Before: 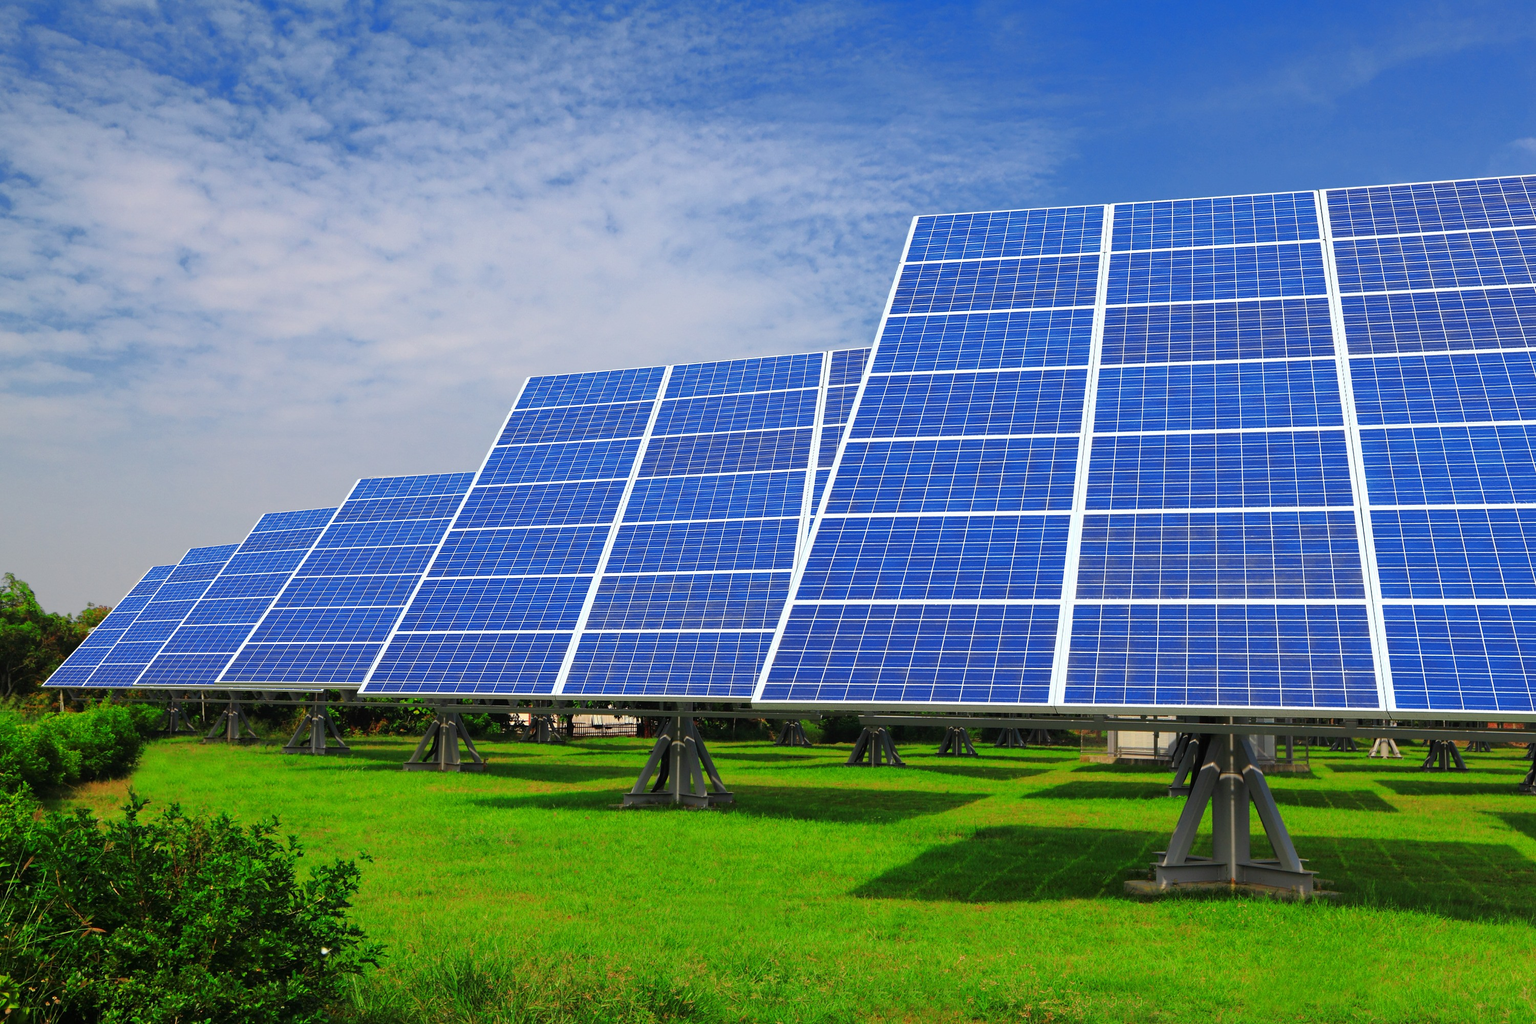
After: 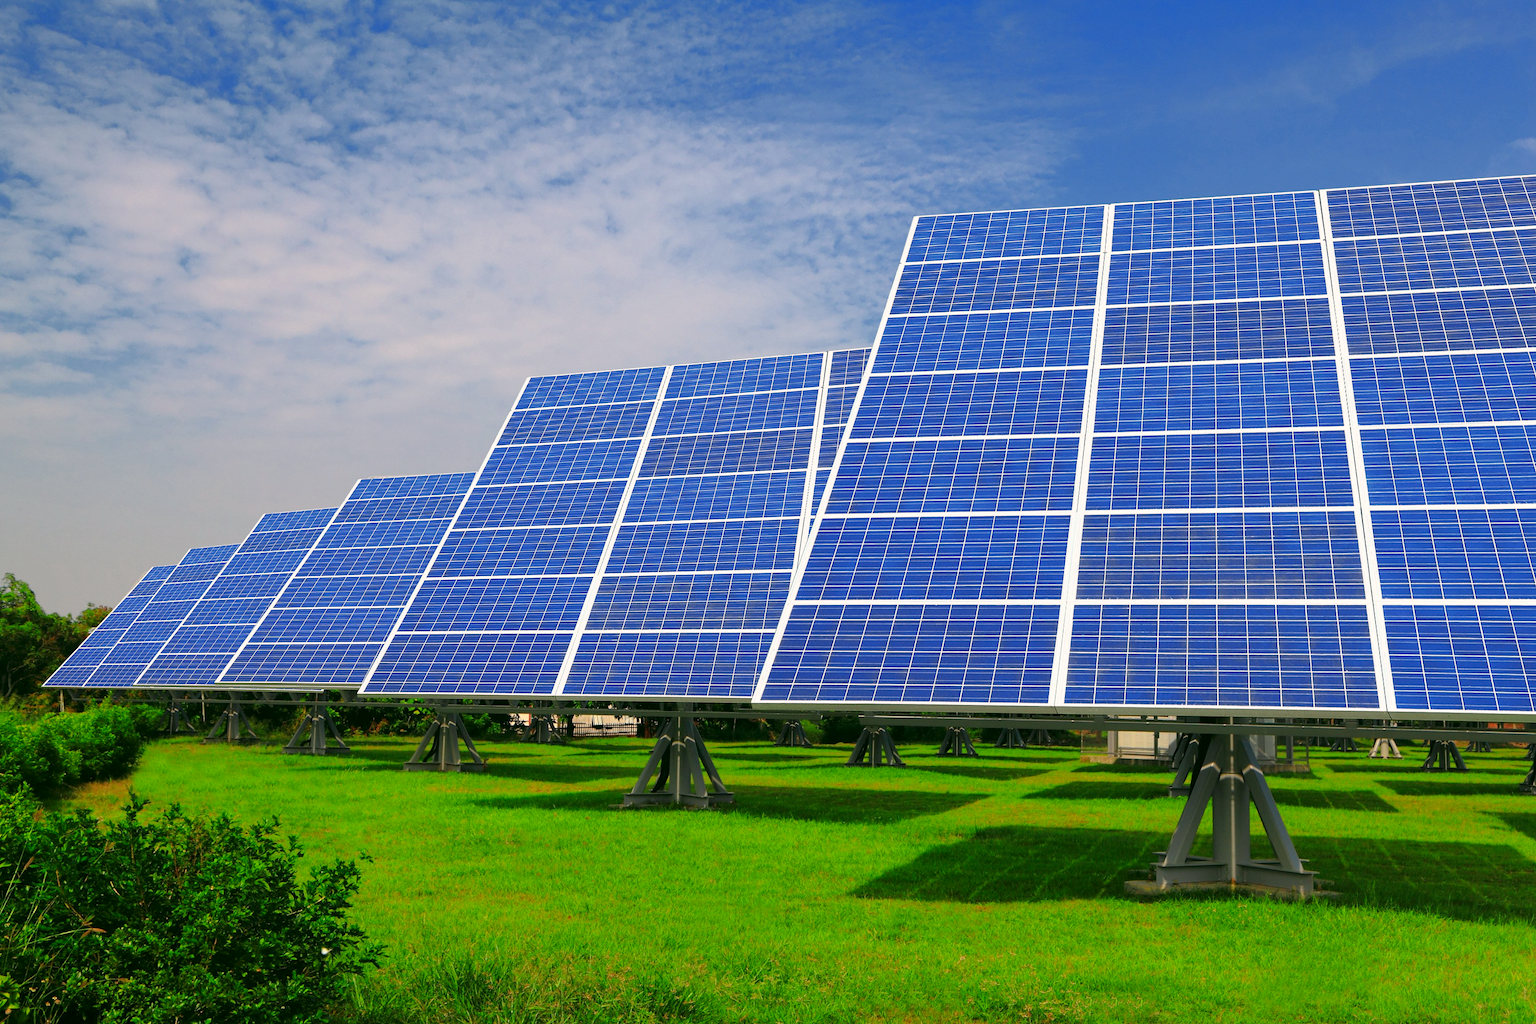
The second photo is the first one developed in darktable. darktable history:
color correction: highlights a* 4.32, highlights b* 4.97, shadows a* -7.78, shadows b* 4.81
